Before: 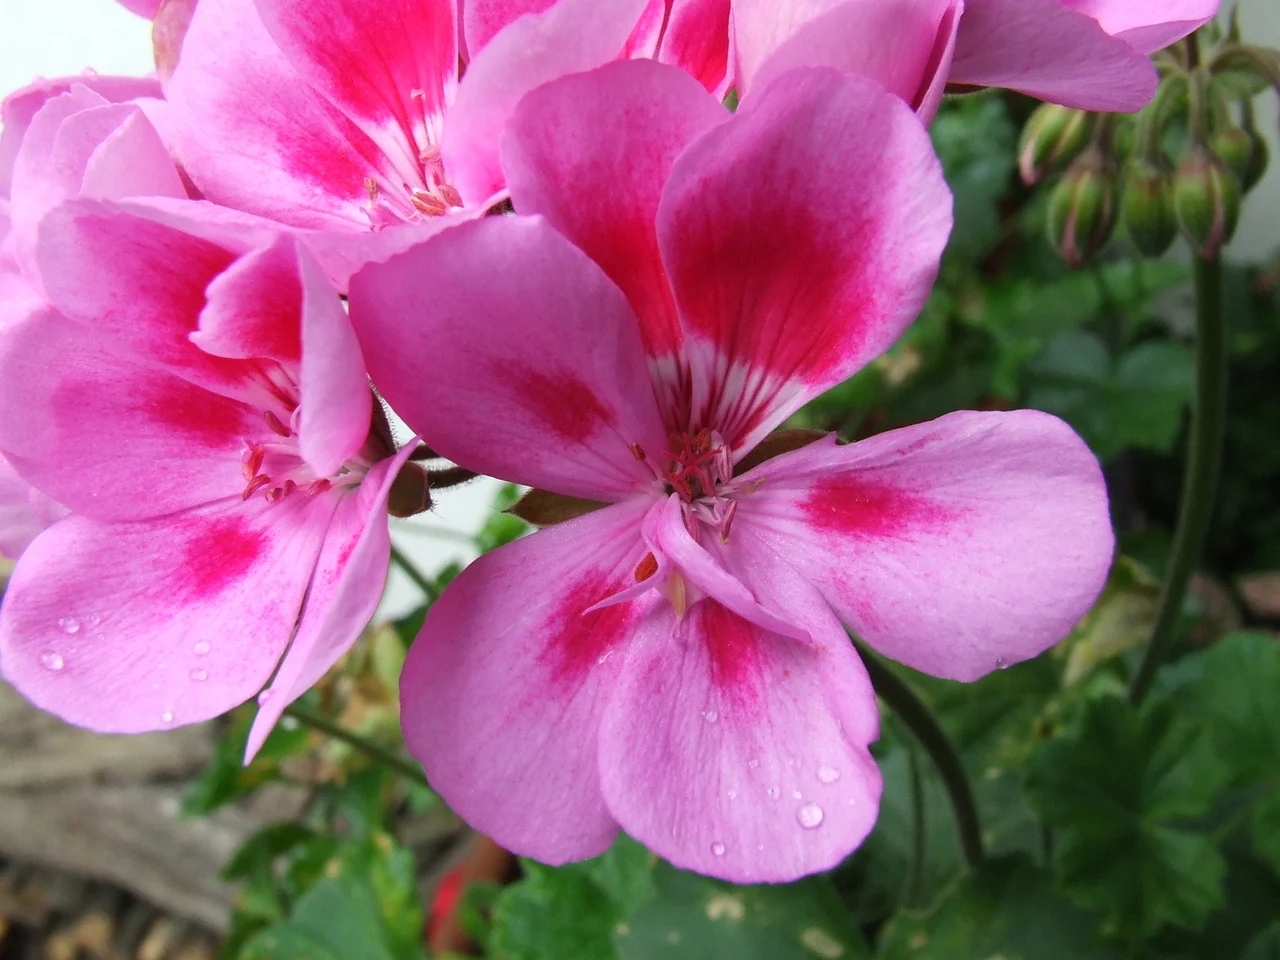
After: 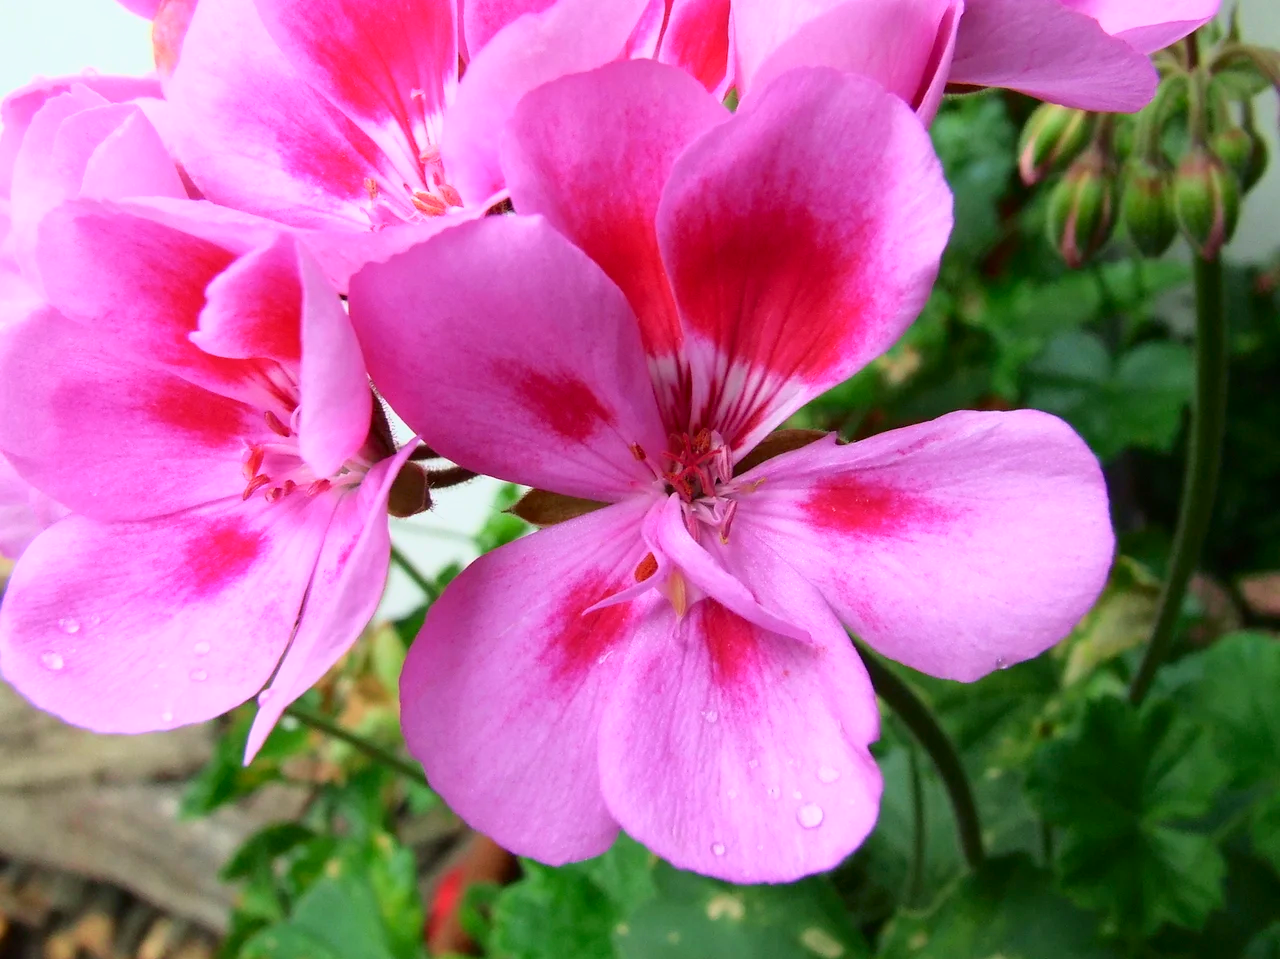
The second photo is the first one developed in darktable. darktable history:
tone curve: curves: ch0 [(0, 0) (0.091, 0.077) (0.389, 0.458) (0.745, 0.82) (0.844, 0.908) (0.909, 0.942) (1, 0.973)]; ch1 [(0, 0) (0.437, 0.404) (0.5, 0.5) (0.529, 0.556) (0.58, 0.603) (0.616, 0.649) (1, 1)]; ch2 [(0, 0) (0.442, 0.415) (0.5, 0.5) (0.535, 0.557) (0.585, 0.62) (1, 1)], color space Lab, independent channels, preserve colors none
crop: bottom 0.065%
